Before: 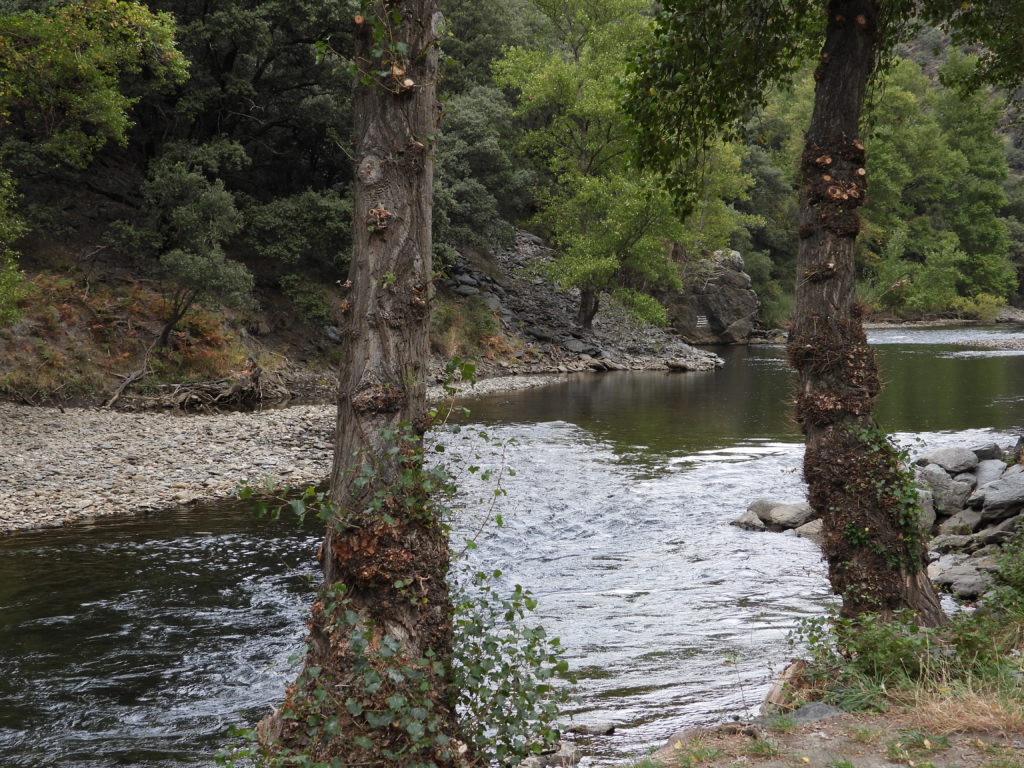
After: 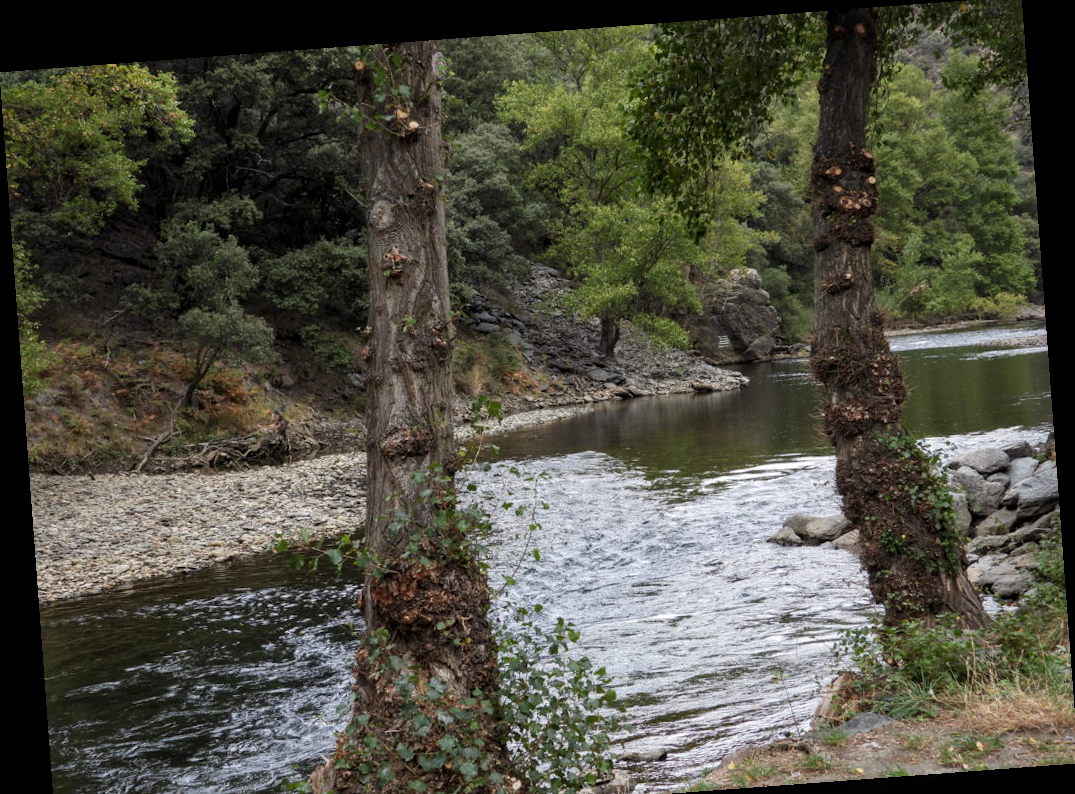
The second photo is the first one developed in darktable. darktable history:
crop: top 0.448%, right 0.264%, bottom 5.045%
rotate and perspective: rotation -4.25°, automatic cropping off
local contrast: on, module defaults
exposure: black level correction 0.001, compensate highlight preservation false
velvia: strength 6%
